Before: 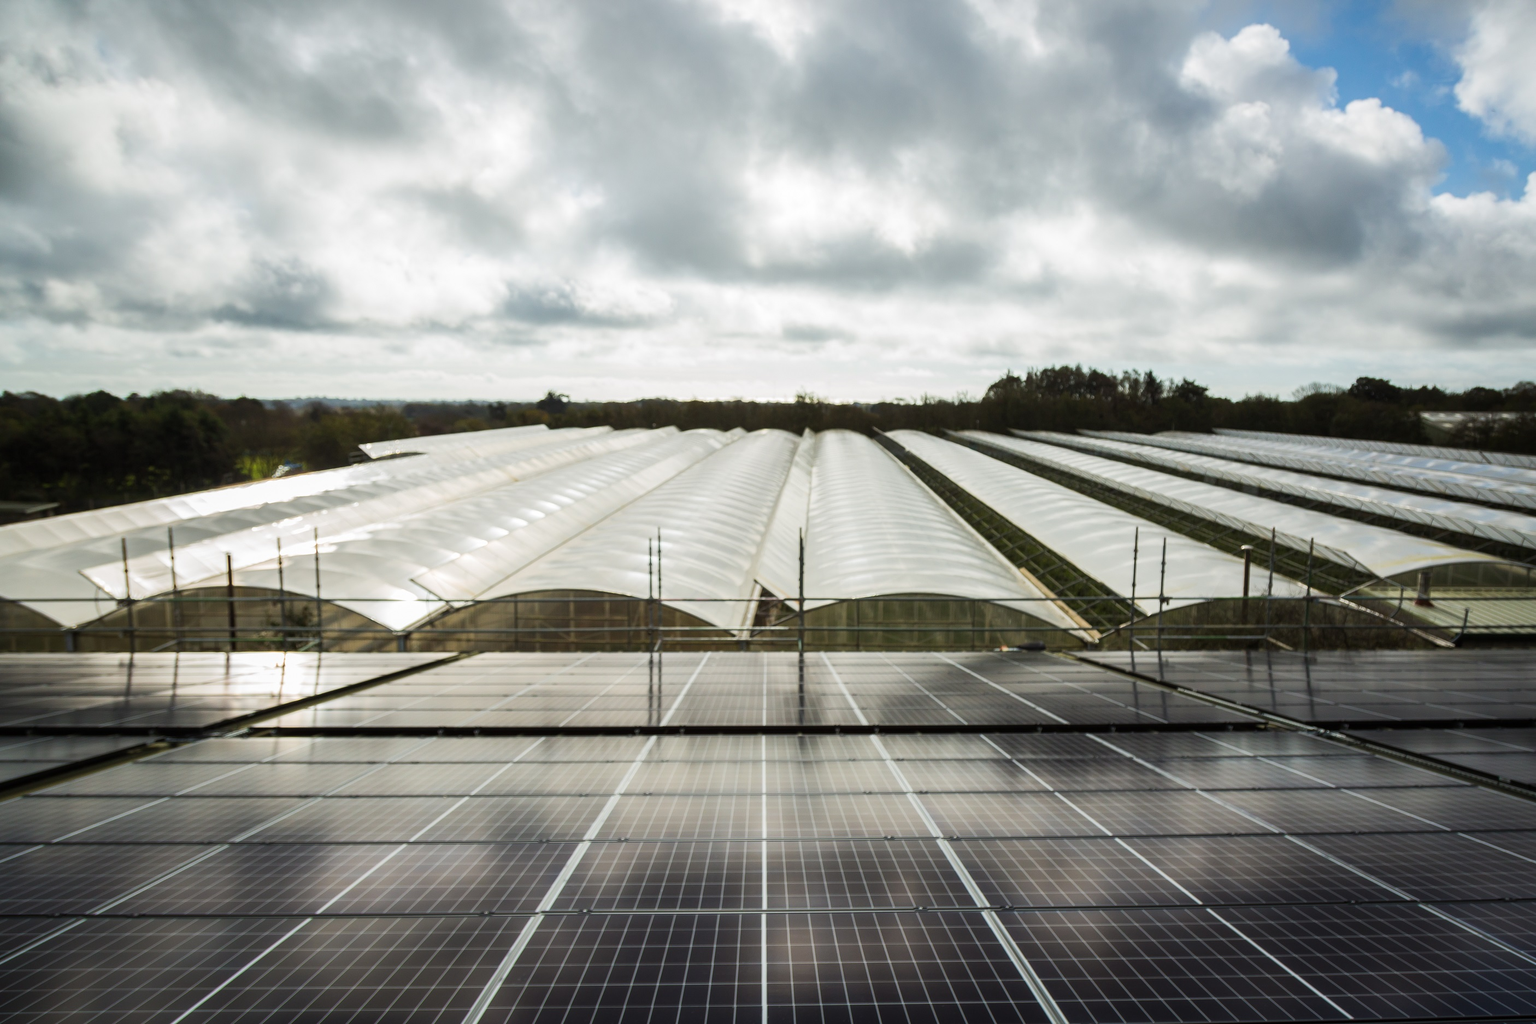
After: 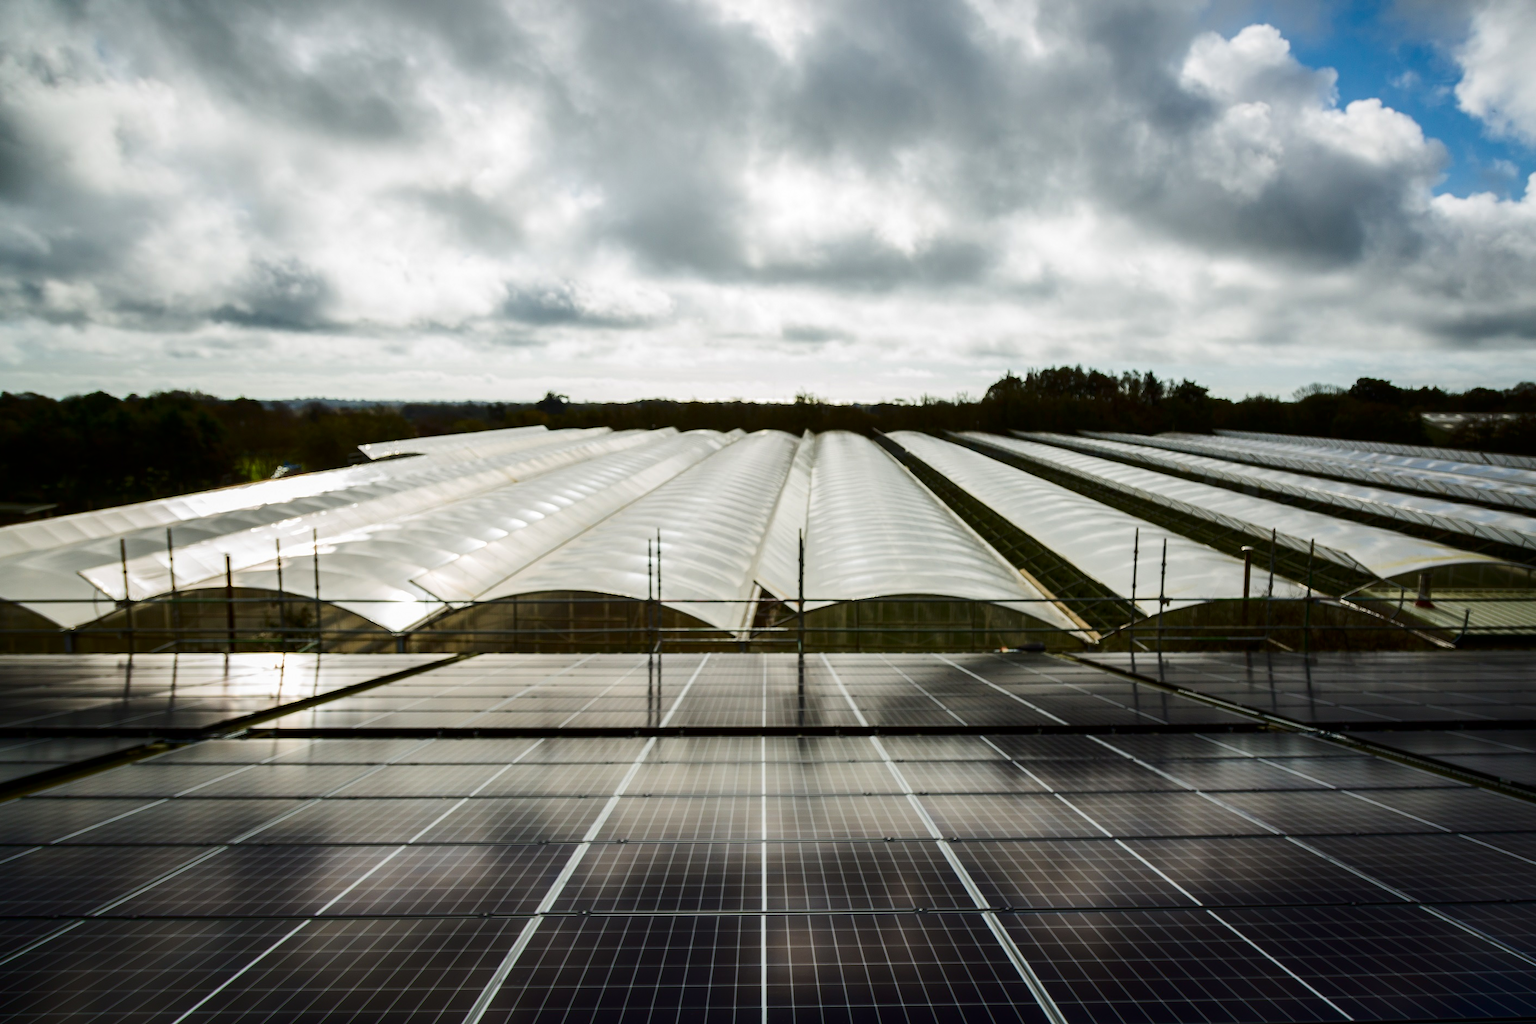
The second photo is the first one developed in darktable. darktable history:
contrast brightness saturation: contrast 0.129, brightness -0.22, saturation 0.137
crop and rotate: left 0.118%, bottom 0.008%
